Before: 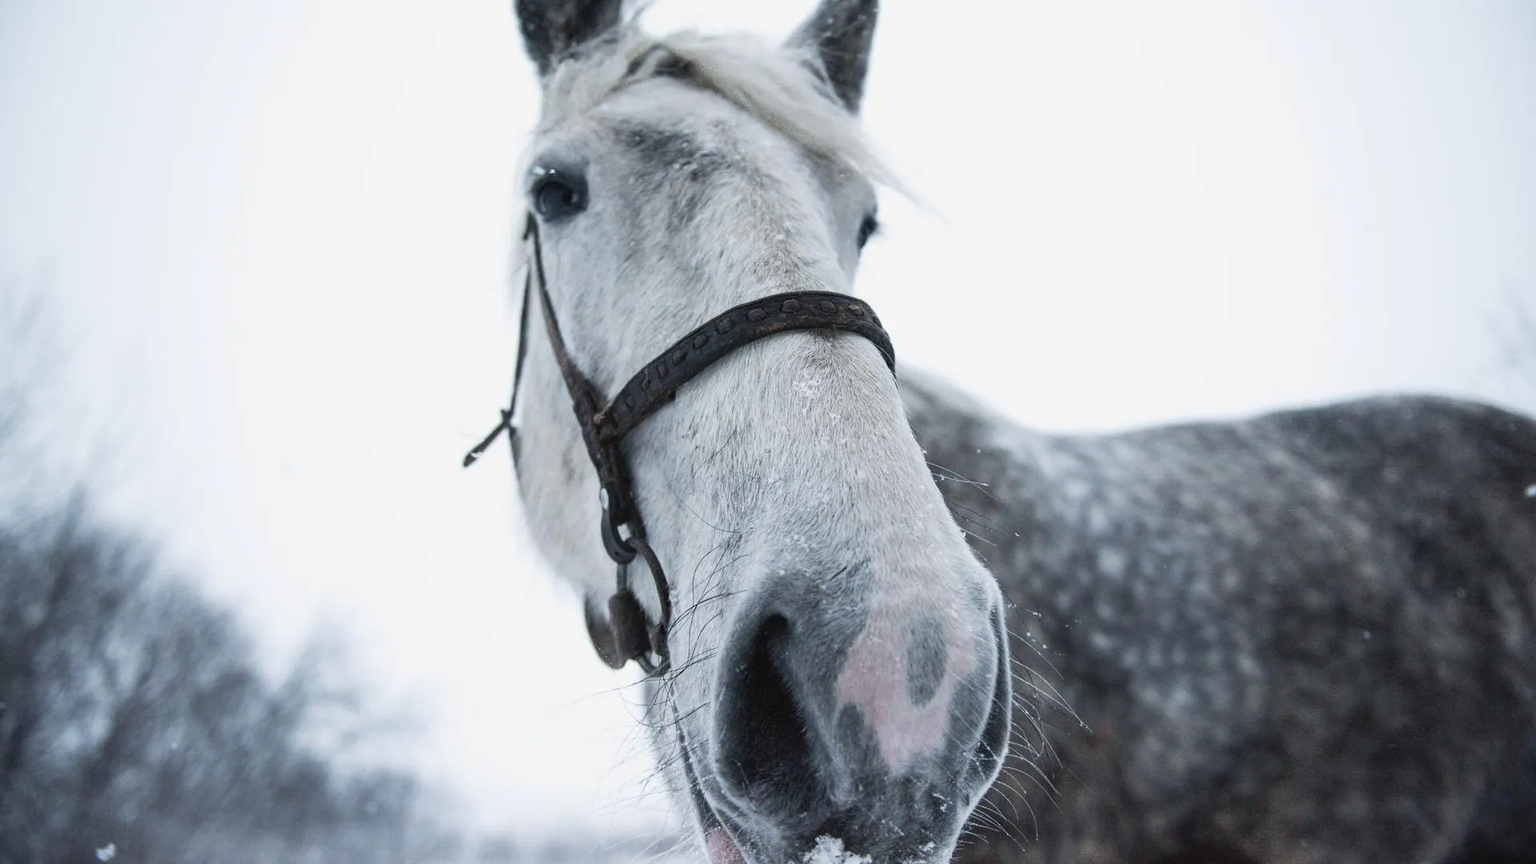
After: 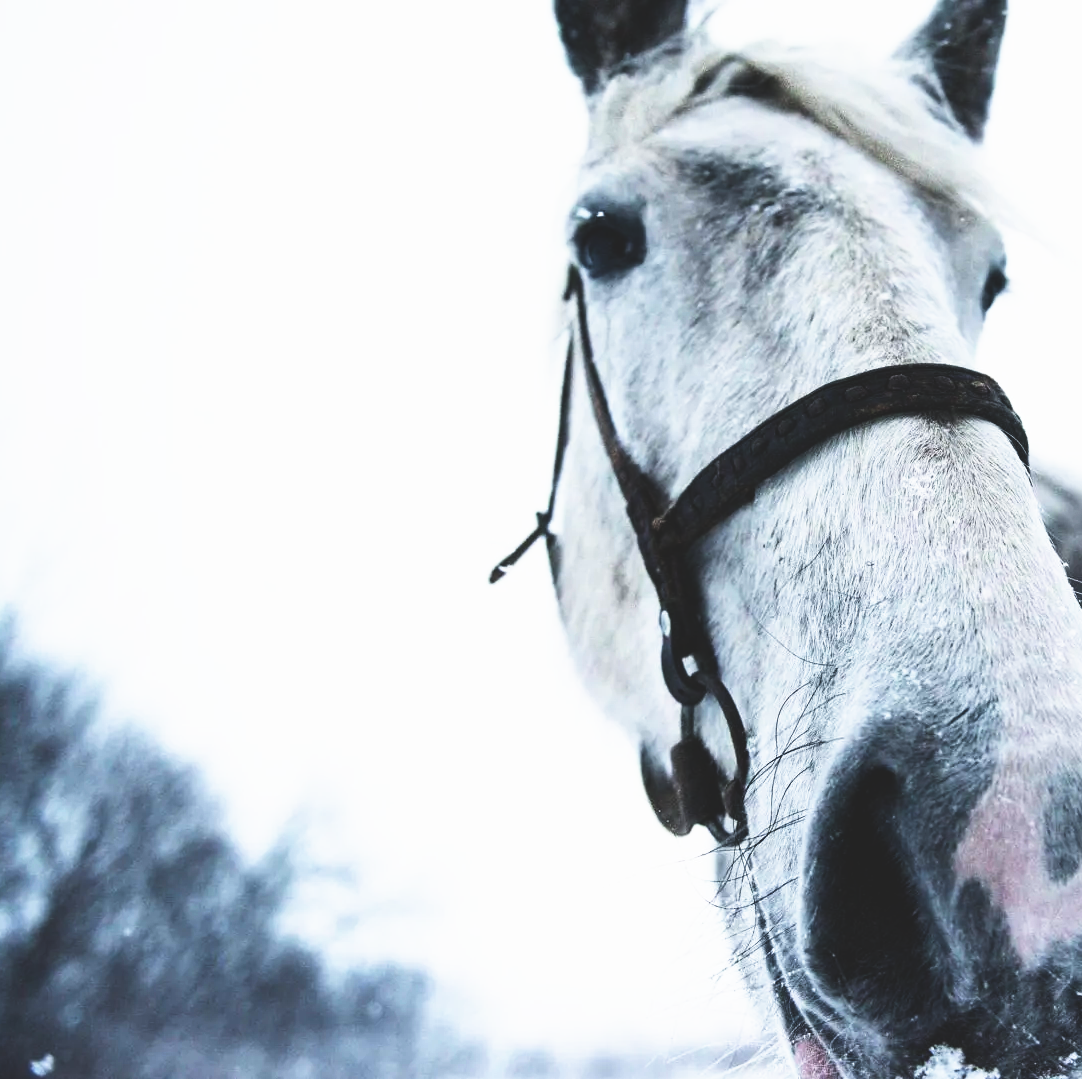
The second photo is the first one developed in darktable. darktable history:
contrast brightness saturation: contrast 0.121, brightness -0.12, saturation 0.197
base curve: curves: ch0 [(0, 0.036) (0.007, 0.037) (0.604, 0.887) (1, 1)], preserve colors none
crop: left 4.696%, right 38.941%
